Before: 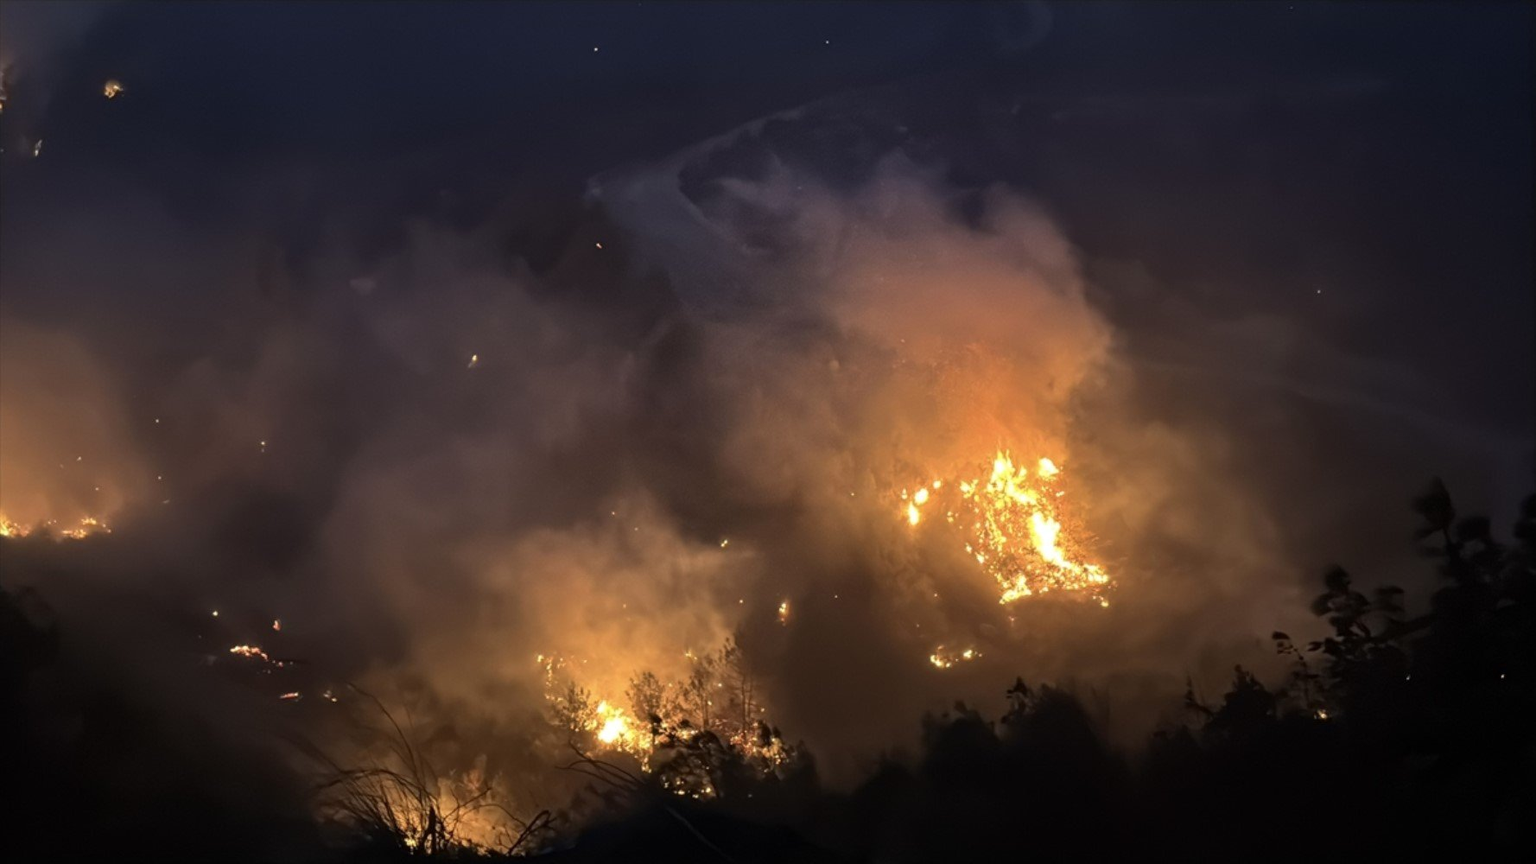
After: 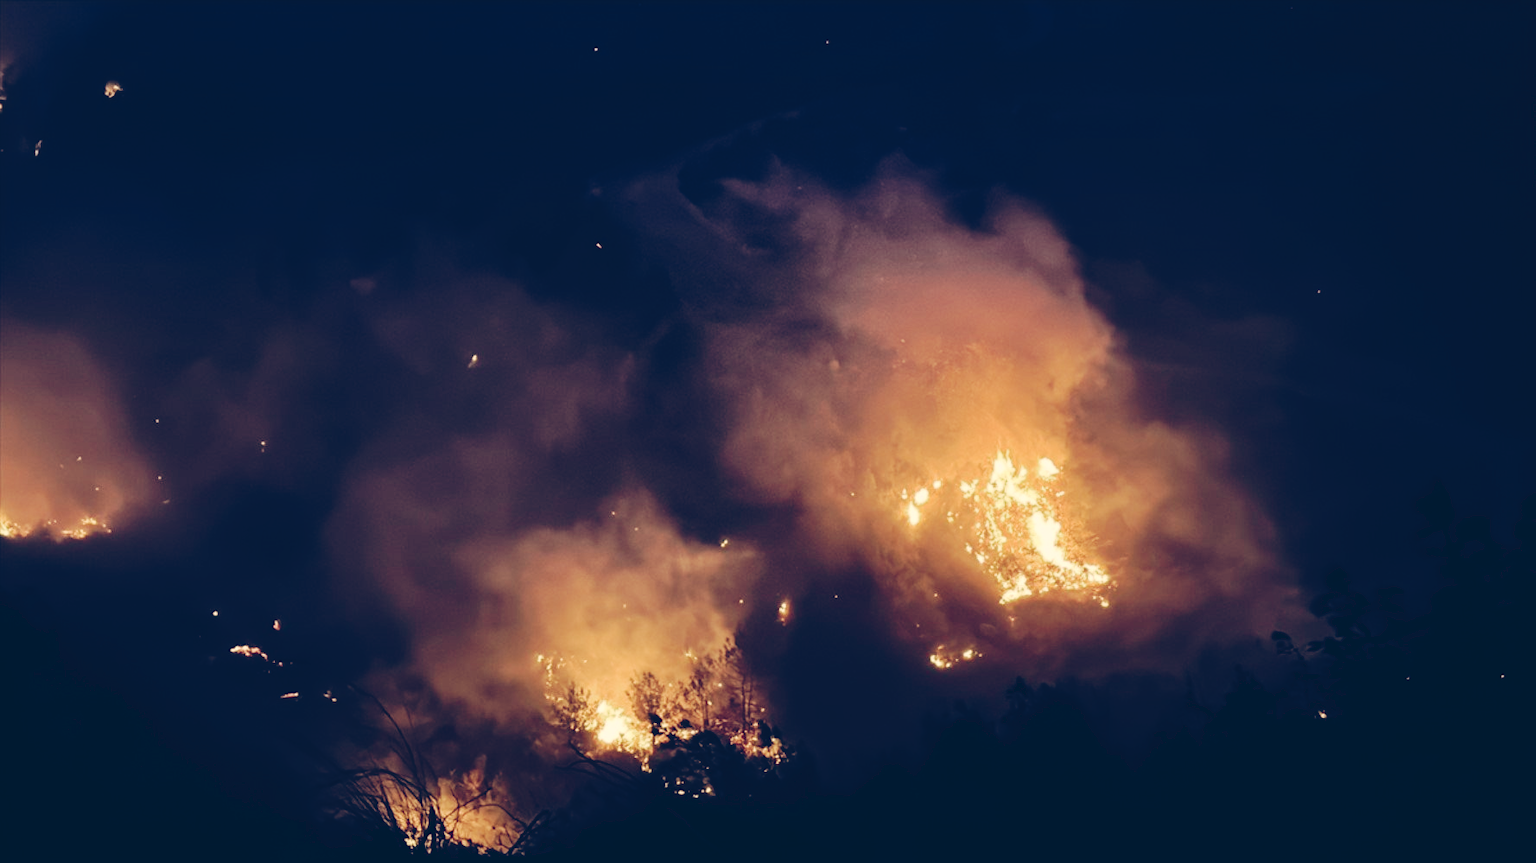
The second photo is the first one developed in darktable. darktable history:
tone curve: curves: ch0 [(0, 0) (0.003, 0.075) (0.011, 0.079) (0.025, 0.079) (0.044, 0.082) (0.069, 0.085) (0.1, 0.089) (0.136, 0.096) (0.177, 0.105) (0.224, 0.14) (0.277, 0.202) (0.335, 0.304) (0.399, 0.417) (0.468, 0.521) (0.543, 0.636) (0.623, 0.726) (0.709, 0.801) (0.801, 0.878) (0.898, 0.927) (1, 1)], preserve colors none
color look up table: target L [95.11, 95.14, 86.98, 80.81, 71.61, 63.22, 54.65, 48.74, 31.17, 15.88, 5.452, 201.11, 86.51, 77.02, 75.69, 63.75, 67.31, 61.21, 53.79, 48.89, 36.01, 31.2, 9.594, 96.87, 75.49, 84.66, 74.6, 73.28, 58.36, 57, 55.03, 67.84, 37.14, 53.32, 47.99, 51.95, 31.39, 27.09, 30.8, 17.06, 0.702, 76.56, 71.65, 56.4, 60.2, 47.7, 47.15, 29.17, 26.23], target a [3.425, -0.439, -17.93, -26.58, -12.68, -26.43, -12.71, -15.81, -13.92, -30.92, -10.36, 0, 6.015, 23.6, 5.186, 2.987, 37.87, 27.59, 49.57, 36.69, 2.582, 29.76, 31.58, 12.56, 15.75, 31.67, 21.99, 32.84, 23.31, 11.83, 48.36, 45.66, 20.46, 45.21, 21.69, 43.8, 3.157, 23.1, 34.23, 32.76, 5.981, -37.43, -11.74, -22.52, -0.197, -1.158, -16.49, -6.983, 7.122], target b [25.85, 39.11, 32, 20.35, 16.83, 21.05, 28.62, 1.382, 1.846, -20.36, -38.16, -0.001, 38.13, 23.05, 25.46, 41.59, 13.24, 43.27, 33.54, 14.97, 12.26, 5.872, -31.02, 18.73, 3.387, 7.828, 10.64, -7.27, -14.39, 1.308, 1.445, -11.44, -44.01, -39.5, -6.414, -19.56, -4.58, -6.879, -32.81, -26.38, -46.29, -0.174, -16.58, -27, 0.734, -32.7, -14.79, -9.833, -26.34], num patches 49
